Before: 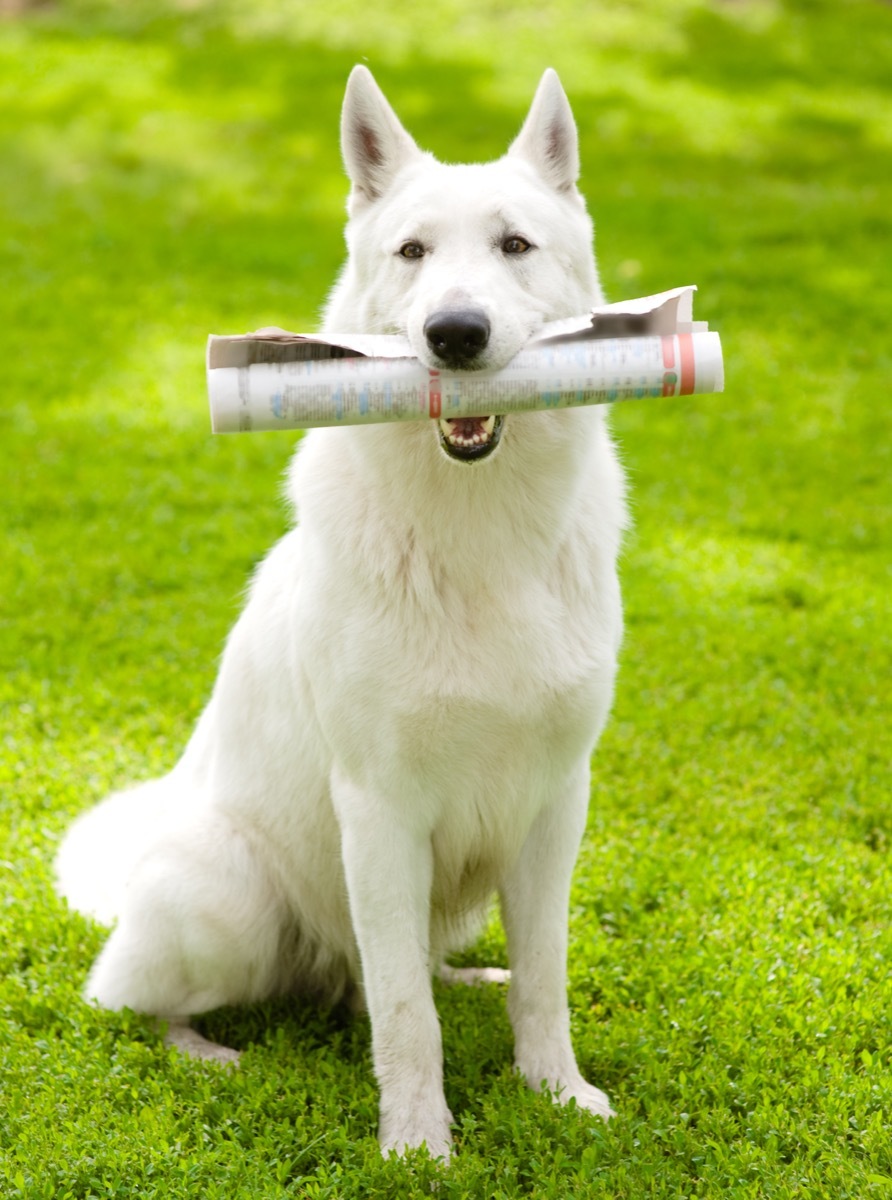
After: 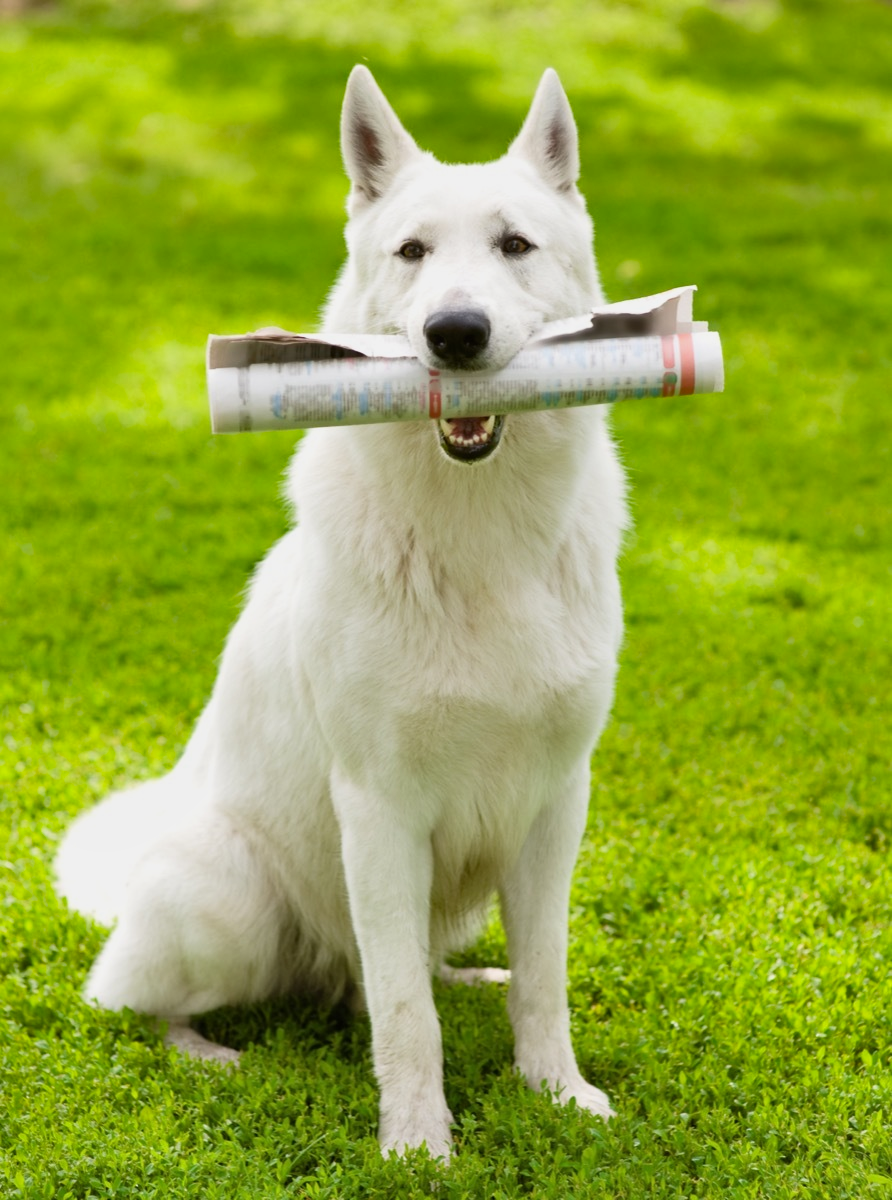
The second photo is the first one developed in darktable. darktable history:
tone equalizer: smoothing diameter 24.92%, edges refinement/feathering 8.35, preserve details guided filter
filmic rgb: black relative exposure -16 EV, white relative exposure 2.93 EV, hardness 10
shadows and highlights: shadows 60.46, soften with gaussian
